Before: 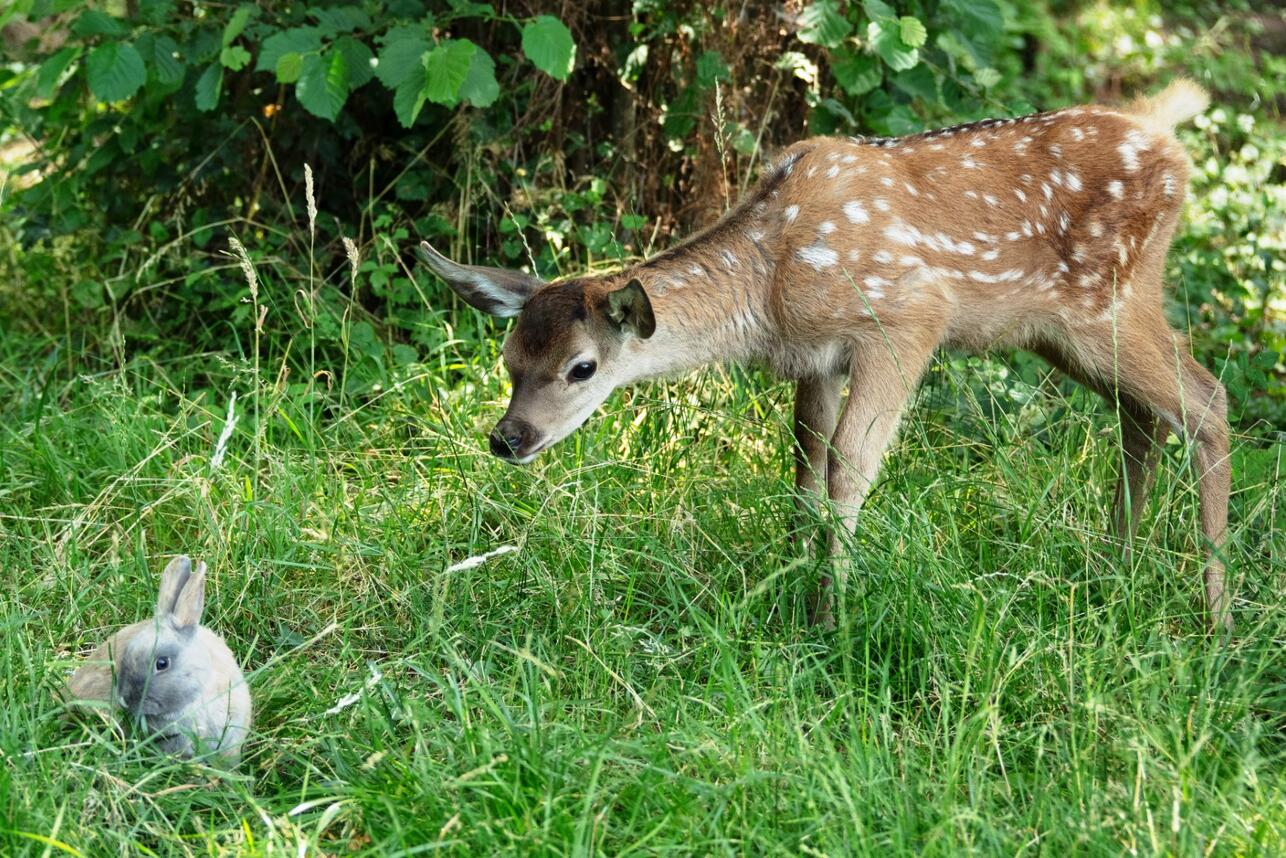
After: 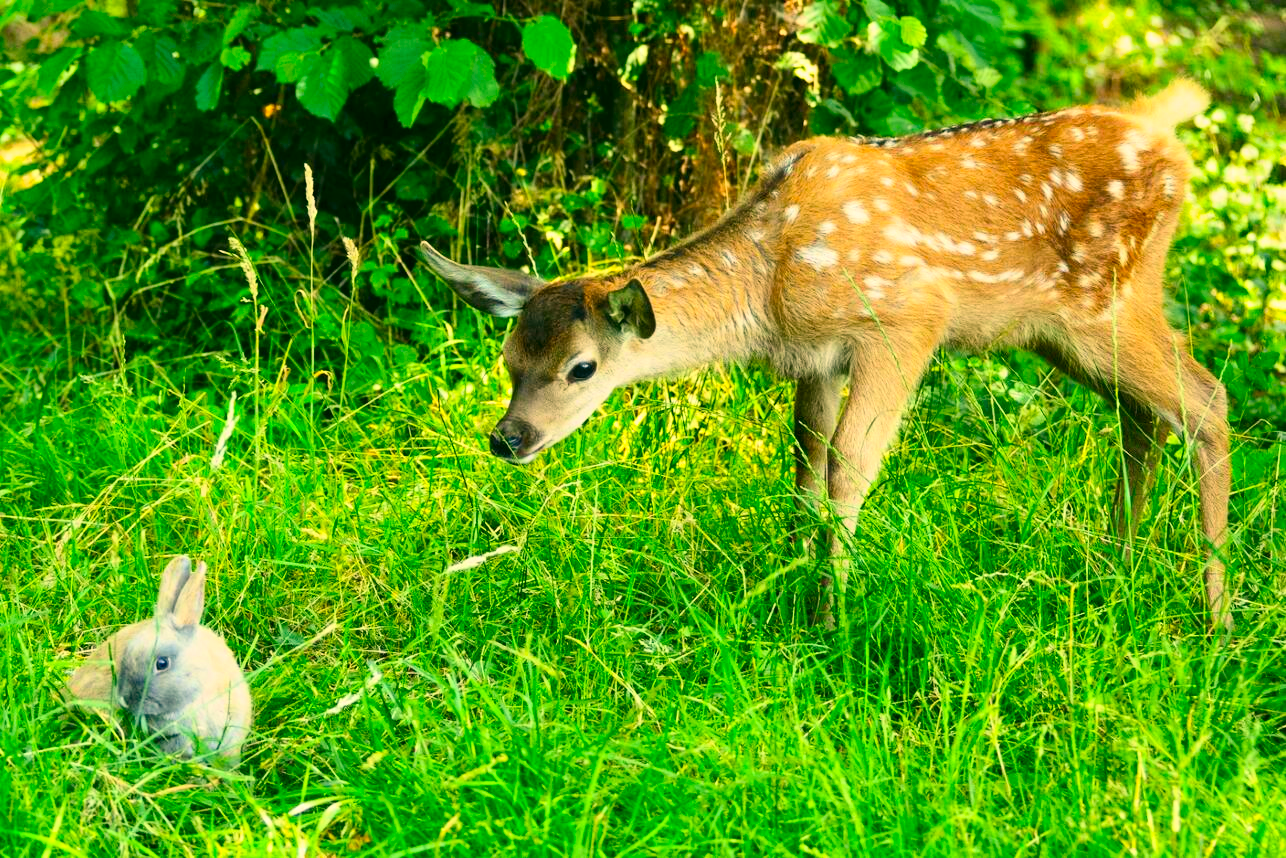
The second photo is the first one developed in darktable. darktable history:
color correction: highlights a* 5.3, highlights b* 24.26, shadows a* -15.58, shadows b* 4.02
contrast brightness saturation: contrast 0.2, brightness 0.2, saturation 0.8
